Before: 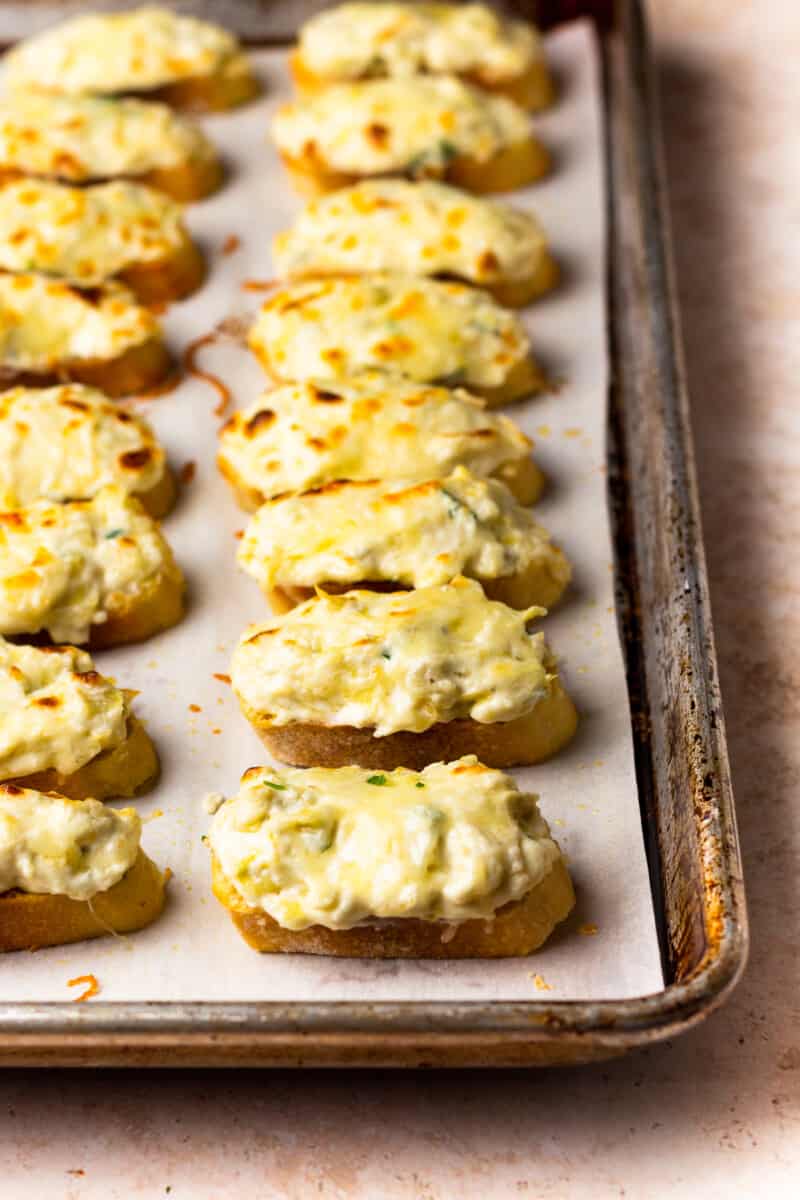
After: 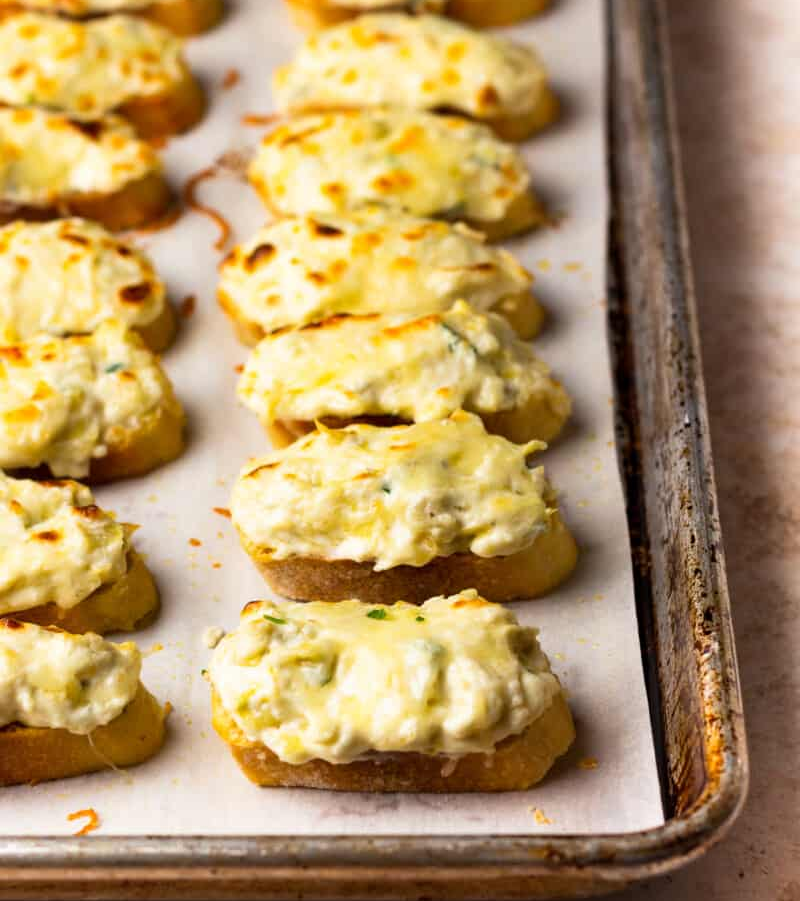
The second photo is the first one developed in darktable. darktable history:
crop: top 13.841%, bottom 11.009%
